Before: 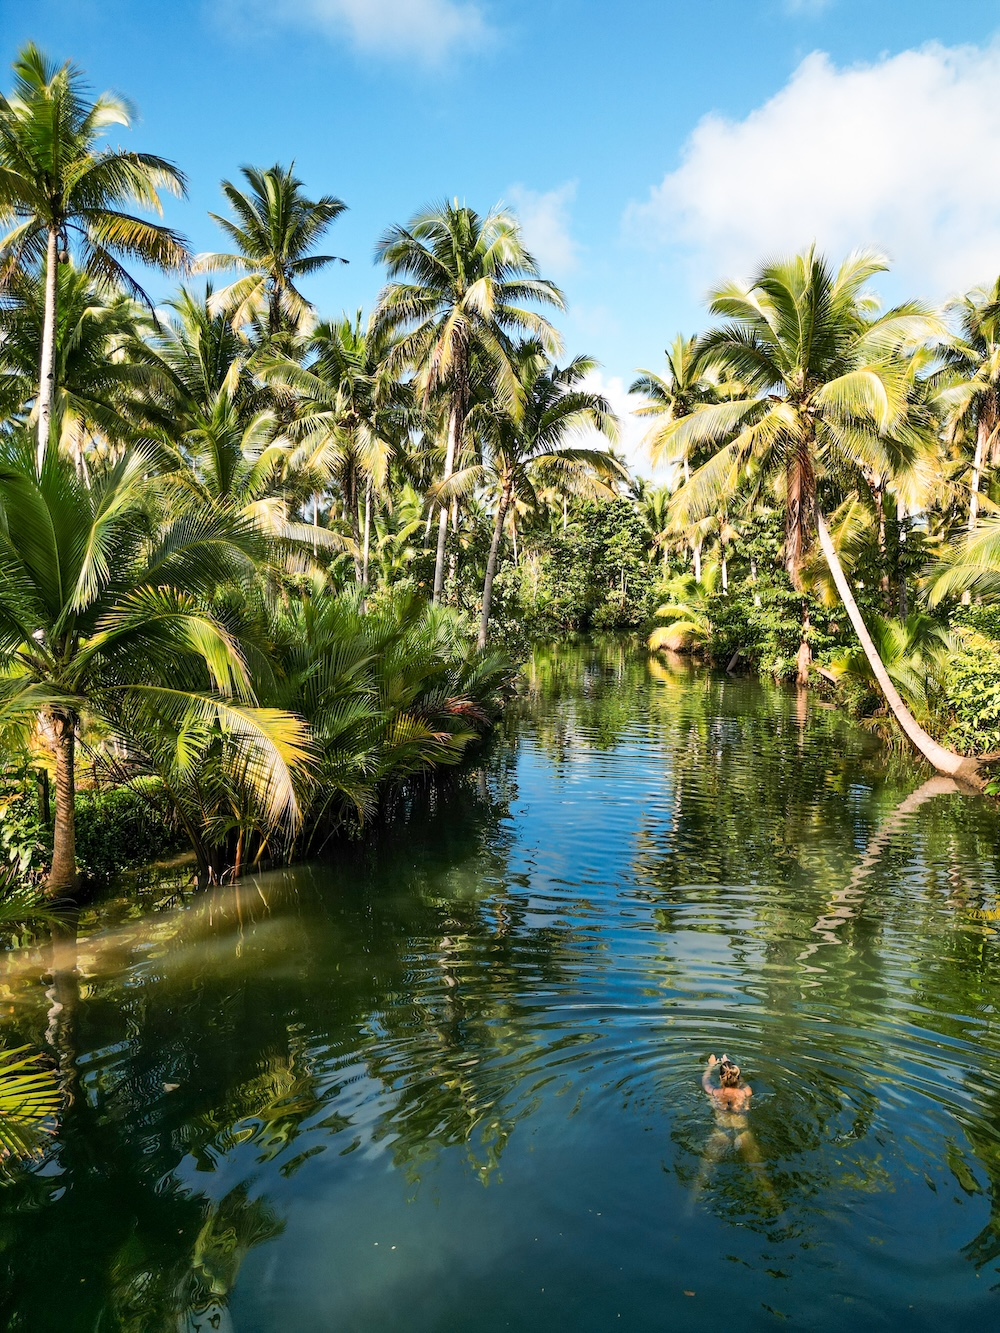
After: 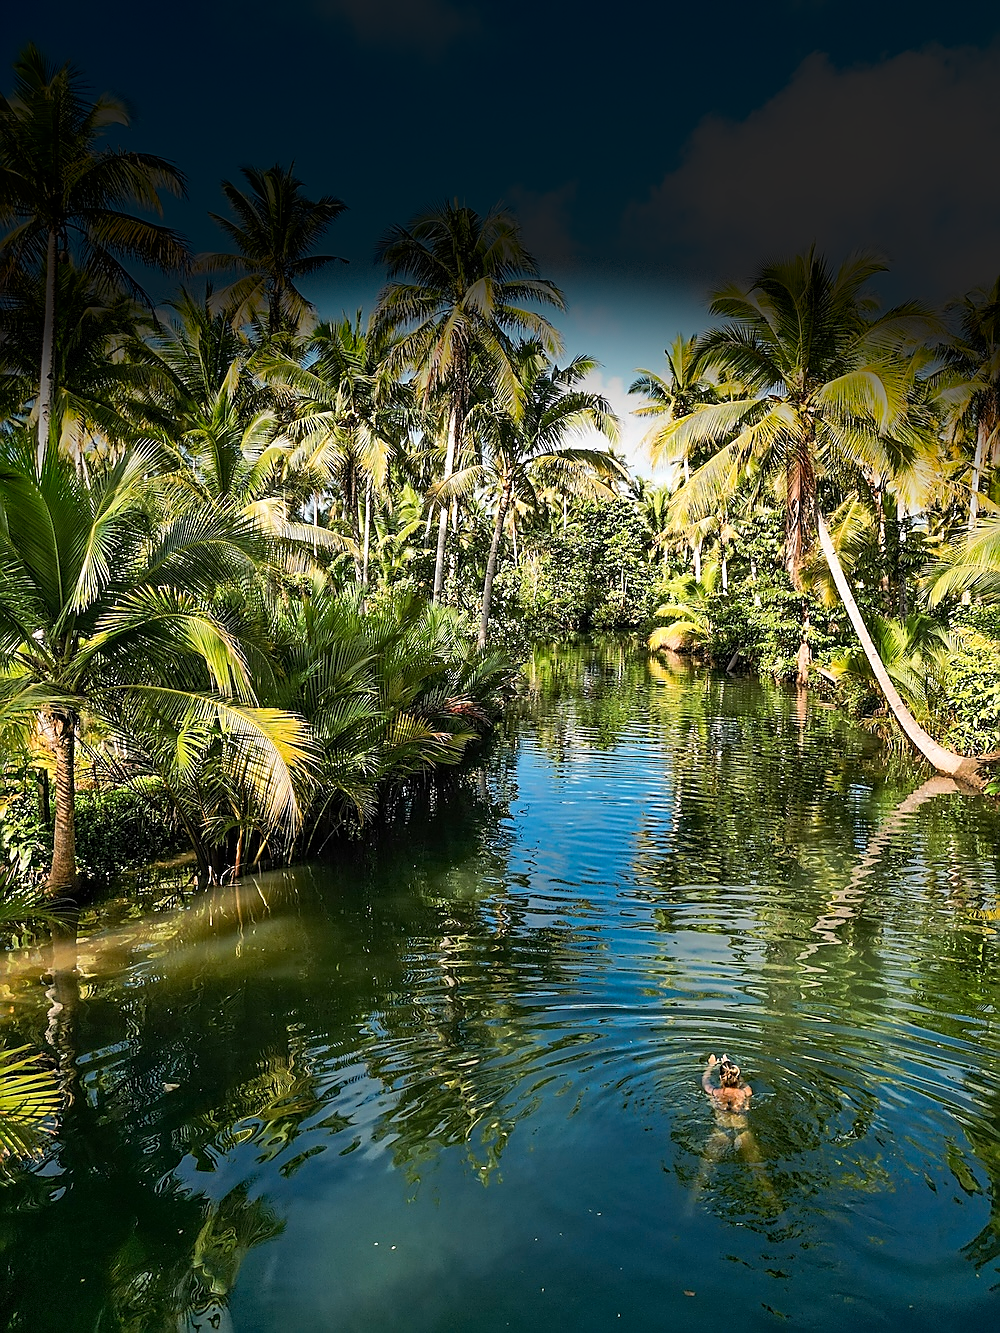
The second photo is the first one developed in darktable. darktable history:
sharpen: radius 1.387, amount 1.236, threshold 0.843
vignetting: fall-off start 100.51%, brightness -0.981, saturation 0.5, center (-0.026, 0.403), width/height ratio 1.319, dithering 8-bit output
haze removal: compatibility mode true, adaptive false
